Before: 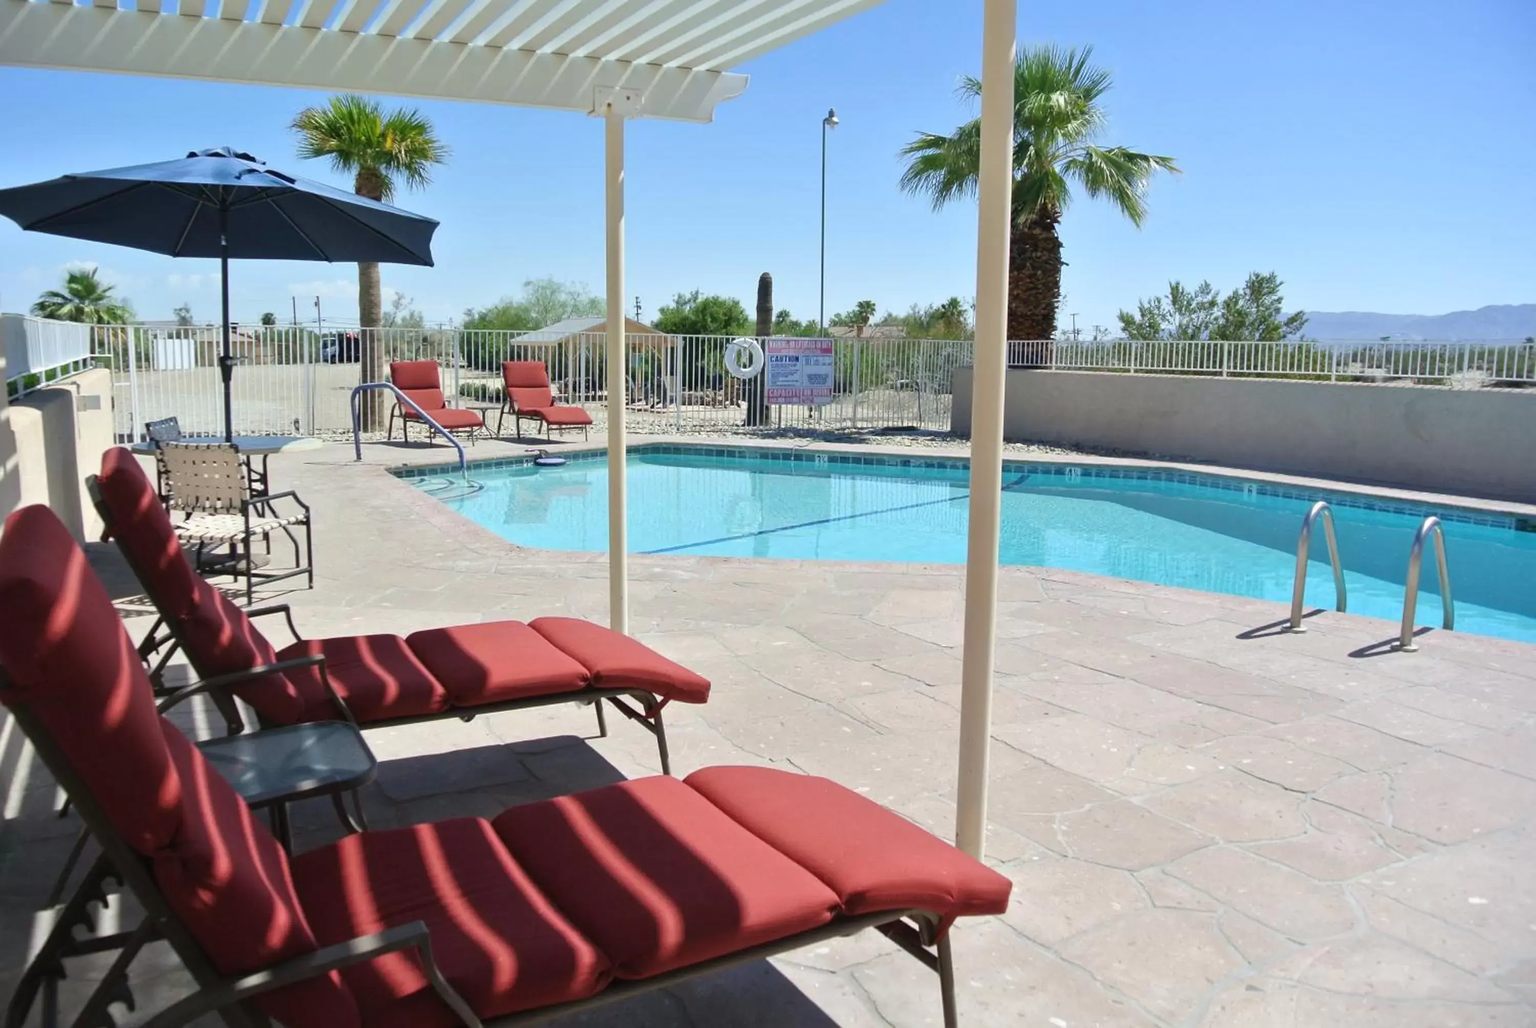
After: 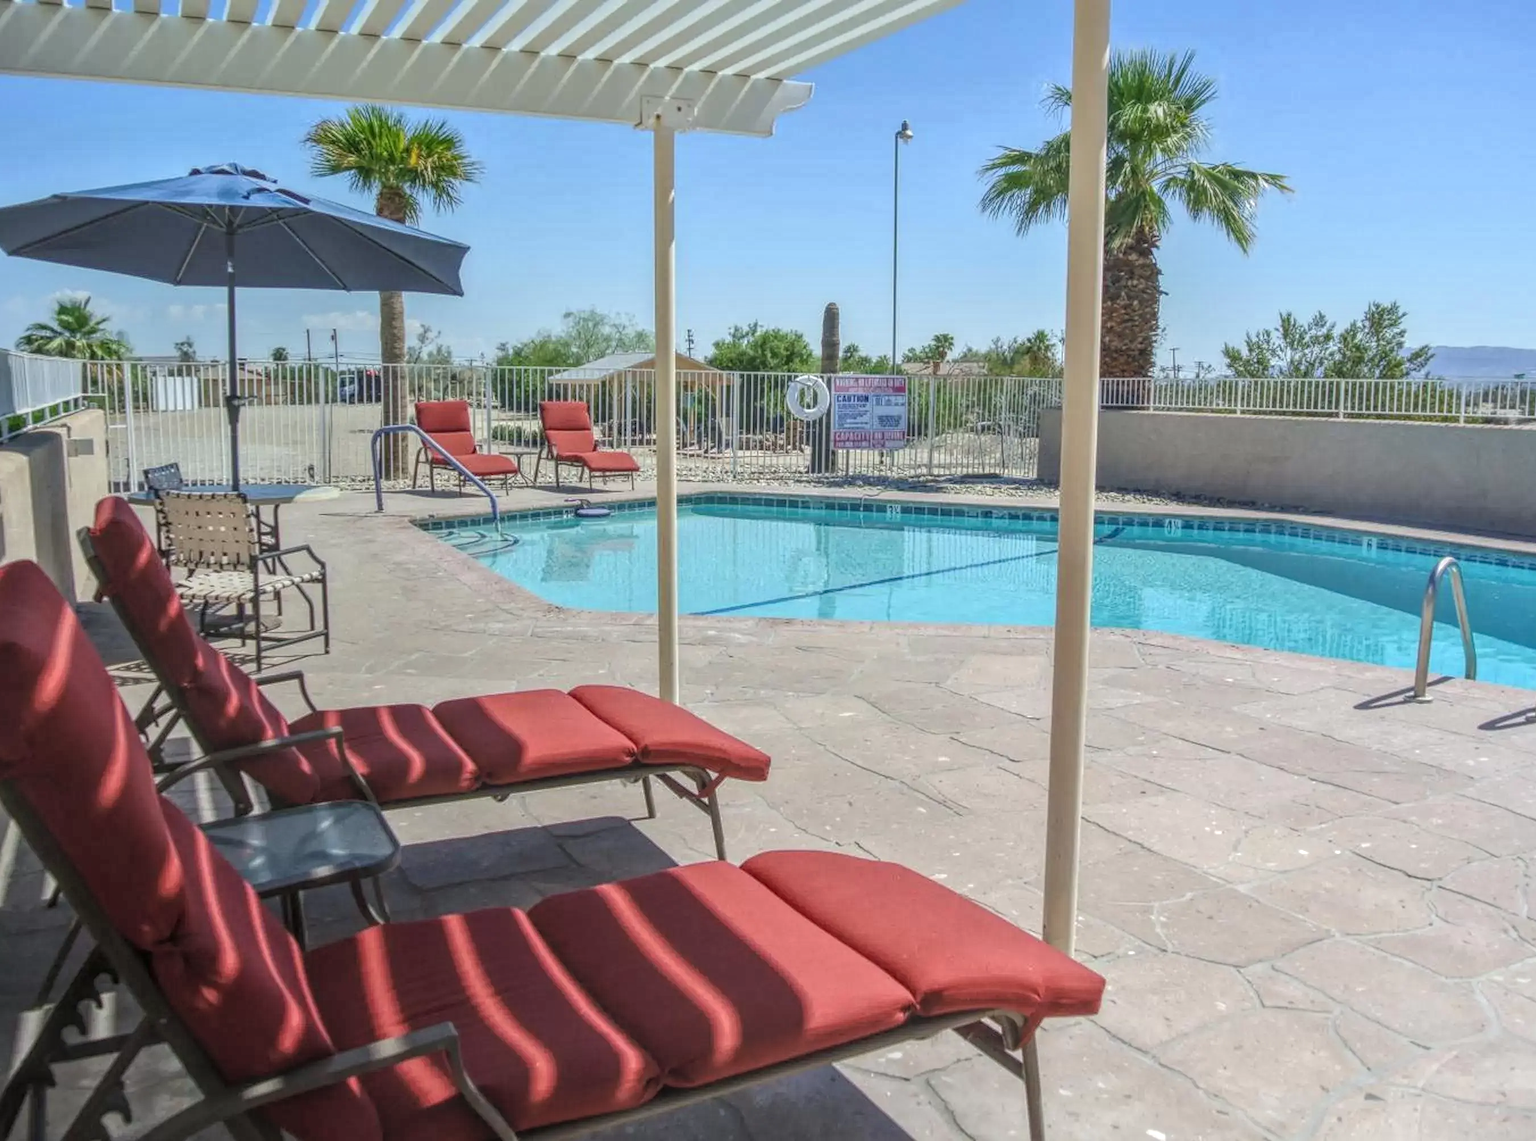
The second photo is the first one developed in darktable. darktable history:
crop and rotate: left 1.088%, right 8.807%
local contrast: highlights 20%, shadows 30%, detail 200%, midtone range 0.2
